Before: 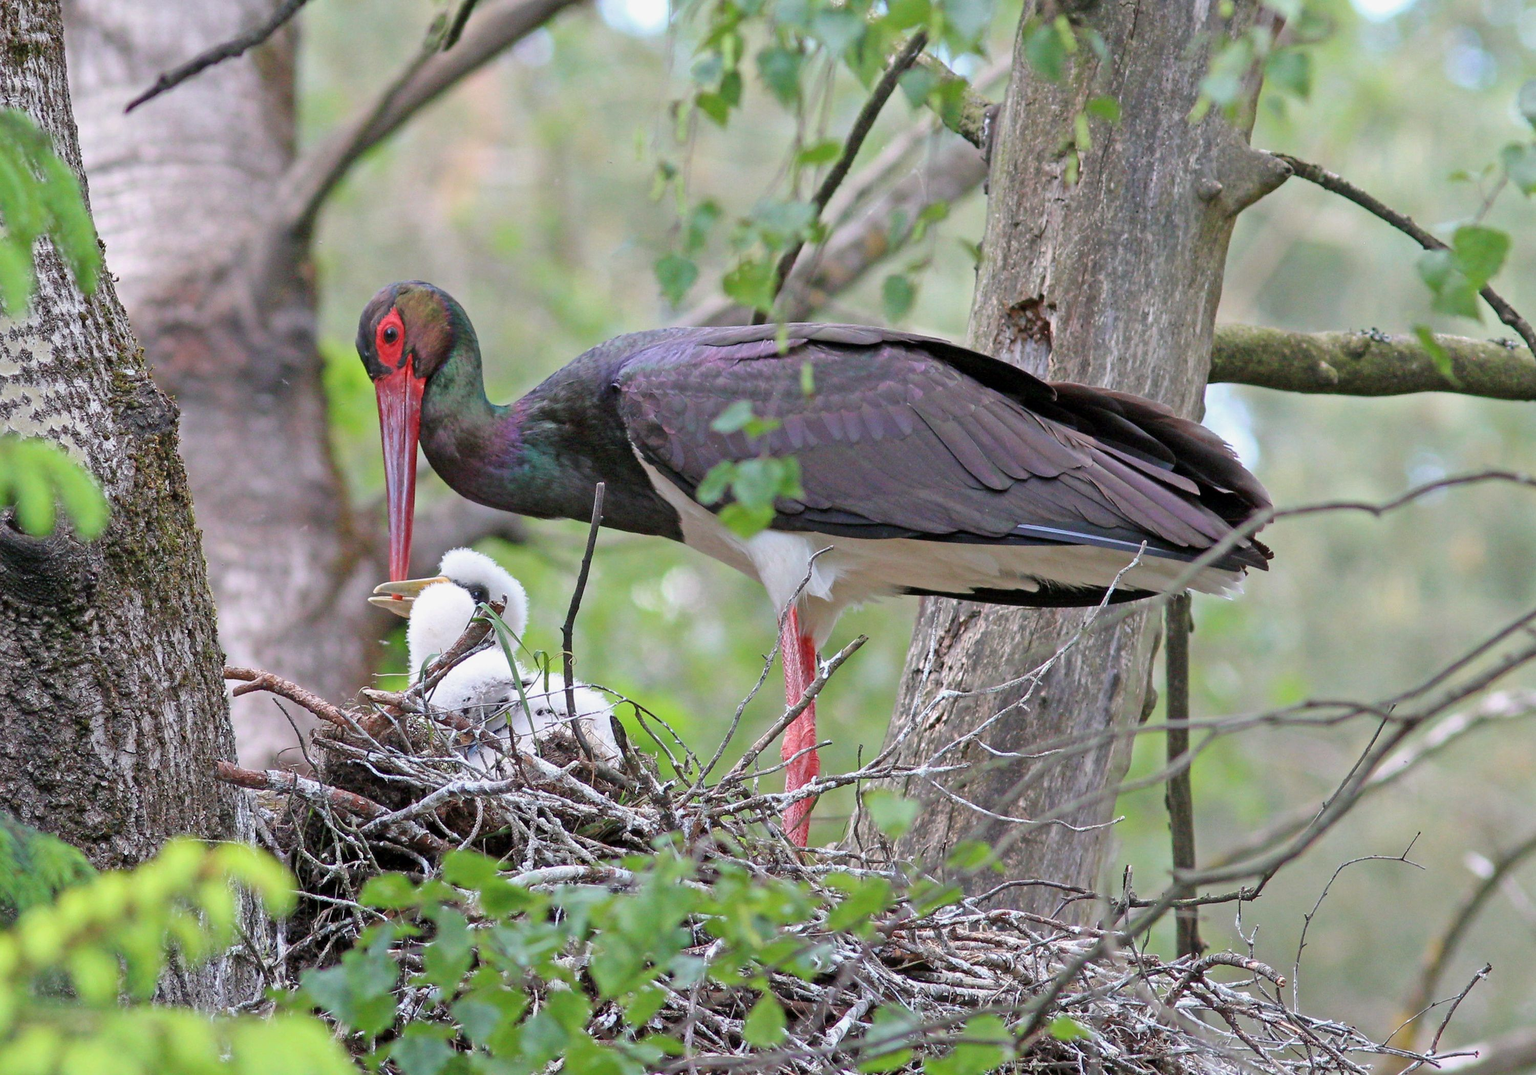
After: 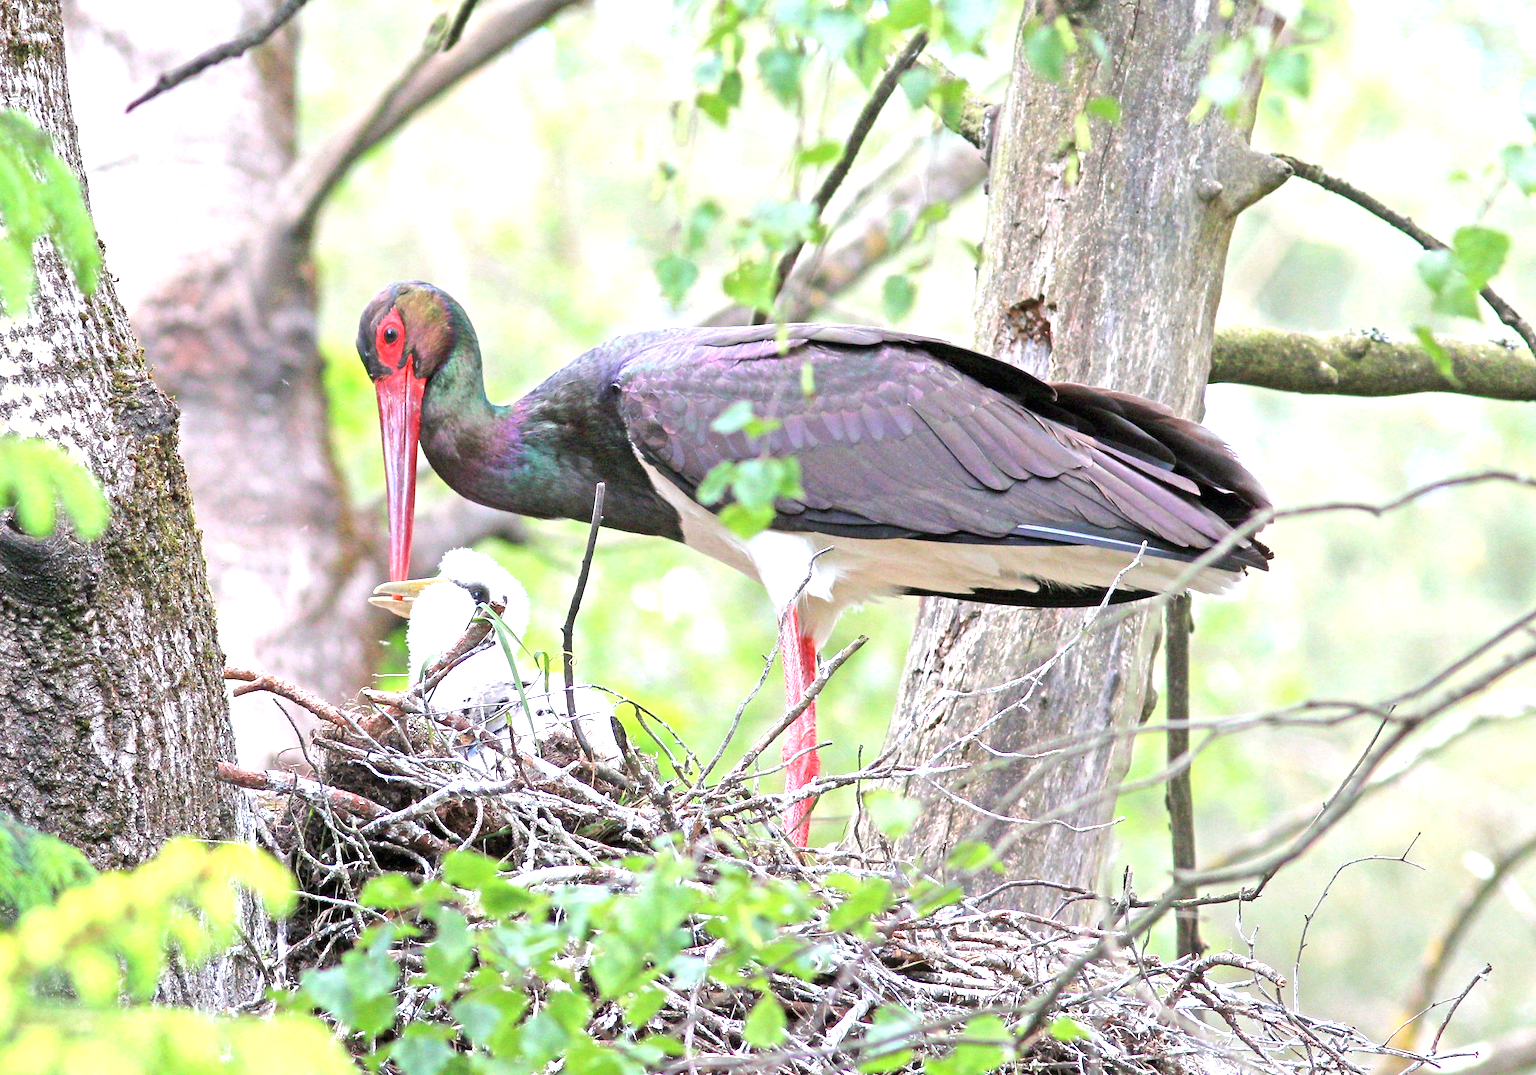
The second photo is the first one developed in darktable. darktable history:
exposure: black level correction 0, exposure 1.357 EV, compensate highlight preservation false
